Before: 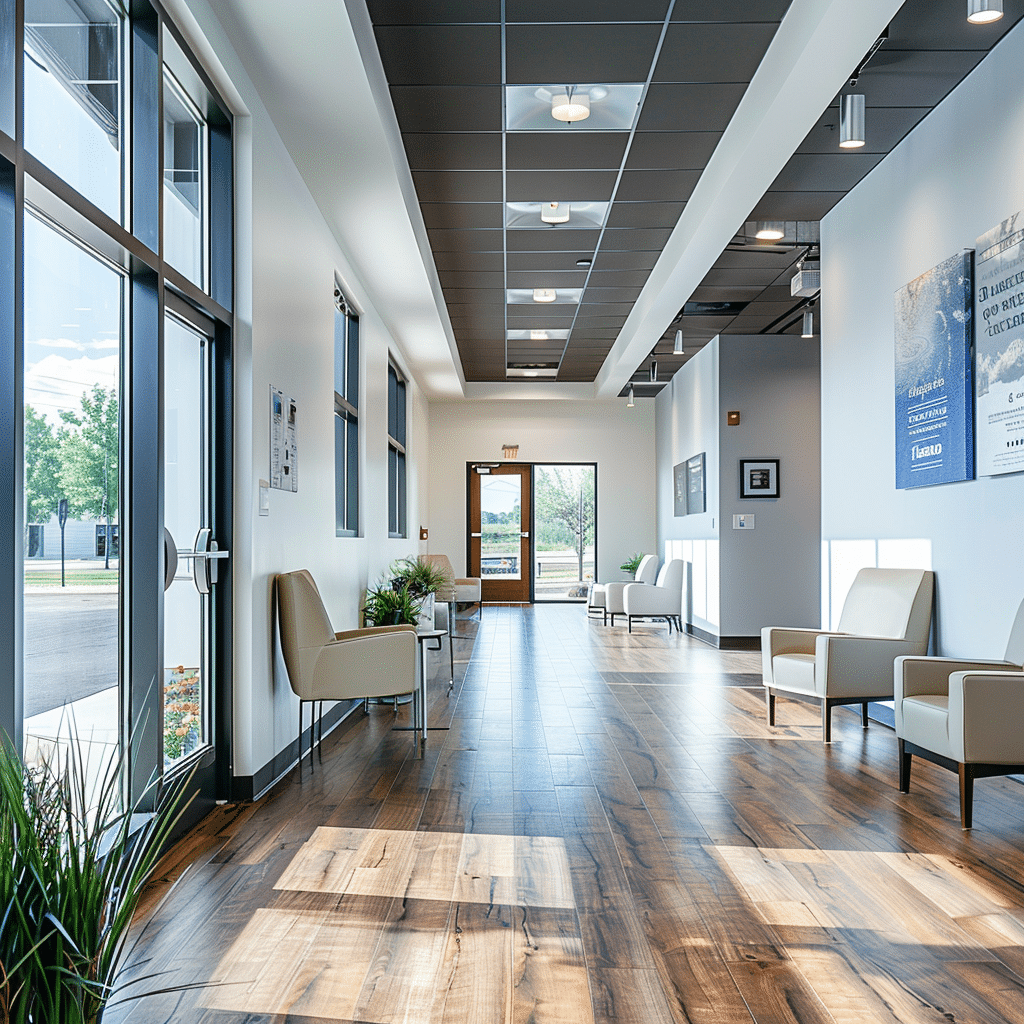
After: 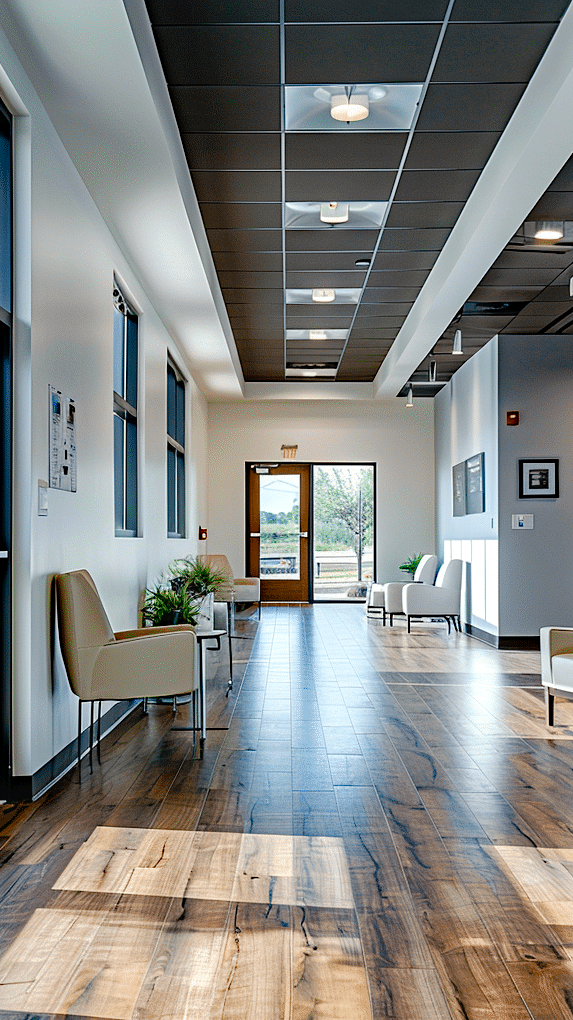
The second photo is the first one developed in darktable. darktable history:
tone curve: curves: ch0 [(0, 0) (0.003, 0.018) (0.011, 0.019) (0.025, 0.02) (0.044, 0.024) (0.069, 0.034) (0.1, 0.049) (0.136, 0.082) (0.177, 0.136) (0.224, 0.196) (0.277, 0.263) (0.335, 0.329) (0.399, 0.401) (0.468, 0.473) (0.543, 0.546) (0.623, 0.625) (0.709, 0.698) (0.801, 0.779) (0.898, 0.867) (1, 1)], preserve colors none
crop: left 21.674%, right 22.086%
haze removal: strength 0.42, compatibility mode true, adaptive false
